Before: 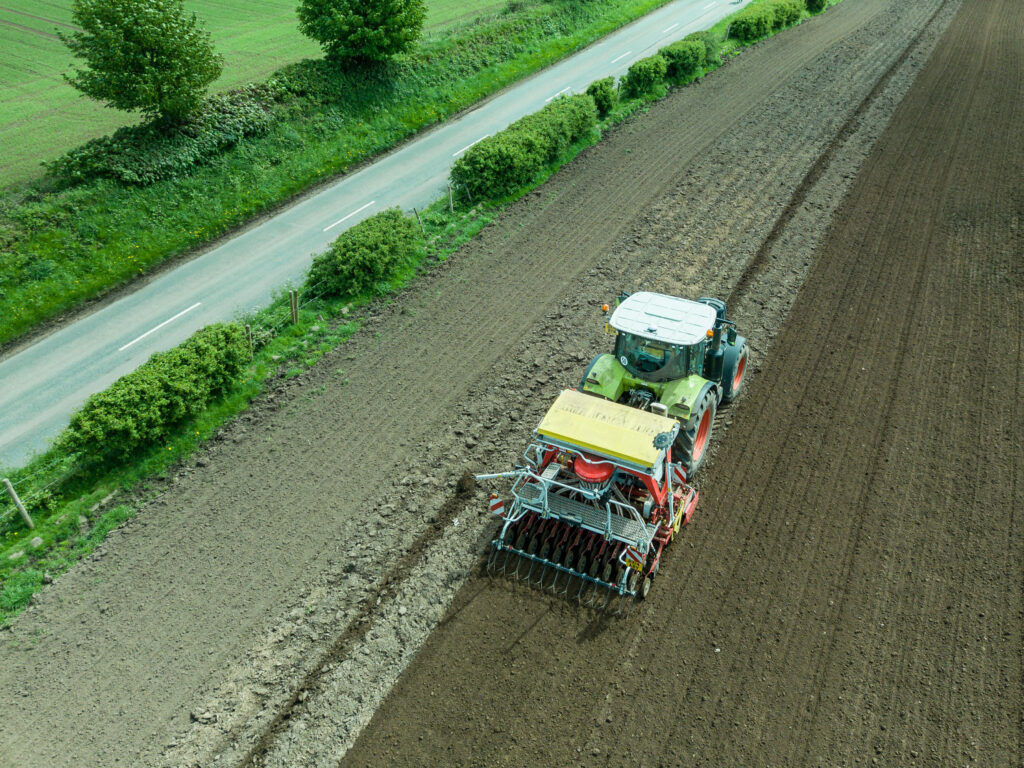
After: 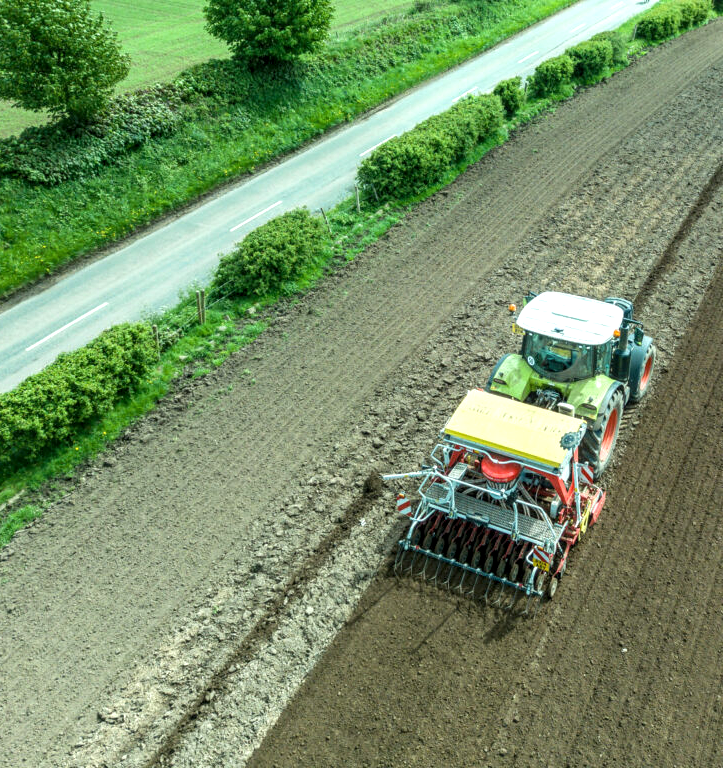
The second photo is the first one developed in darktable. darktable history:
local contrast: on, module defaults
exposure: black level correction 0, exposure 0.499 EV, compensate exposure bias true, compensate highlight preservation false
crop and rotate: left 9.086%, right 20.26%
